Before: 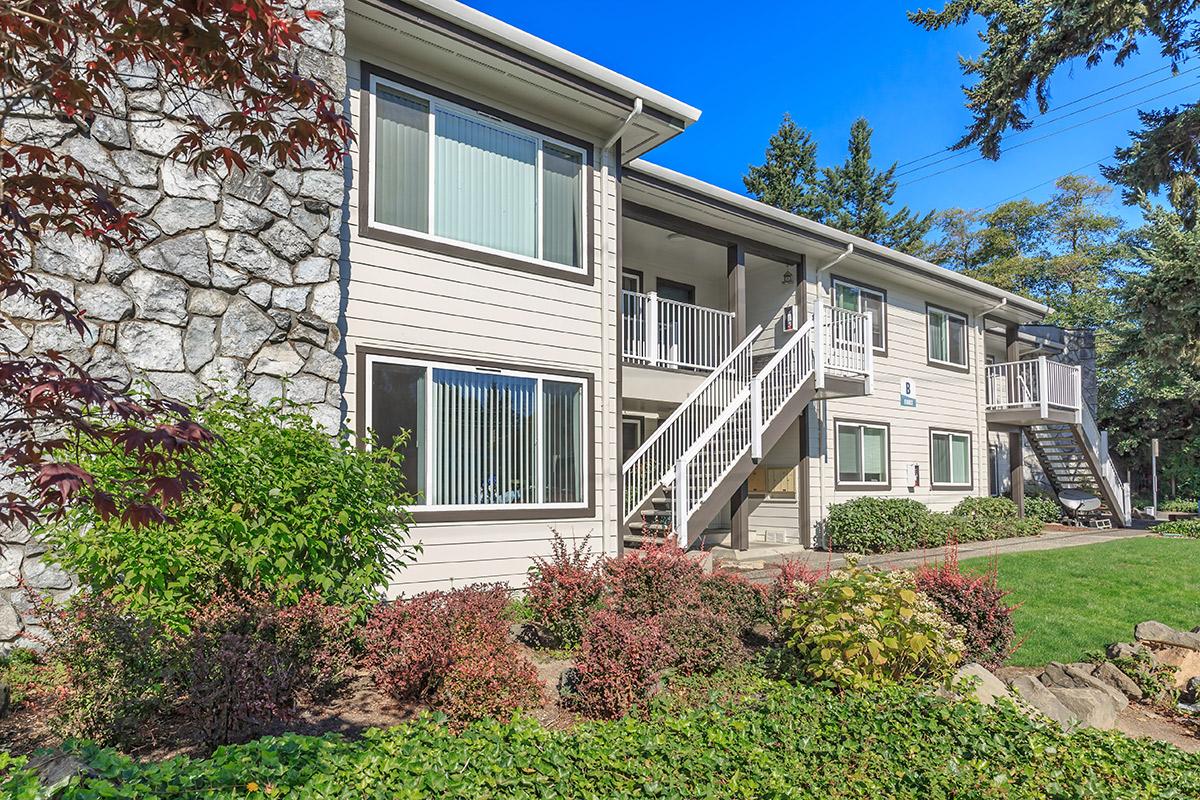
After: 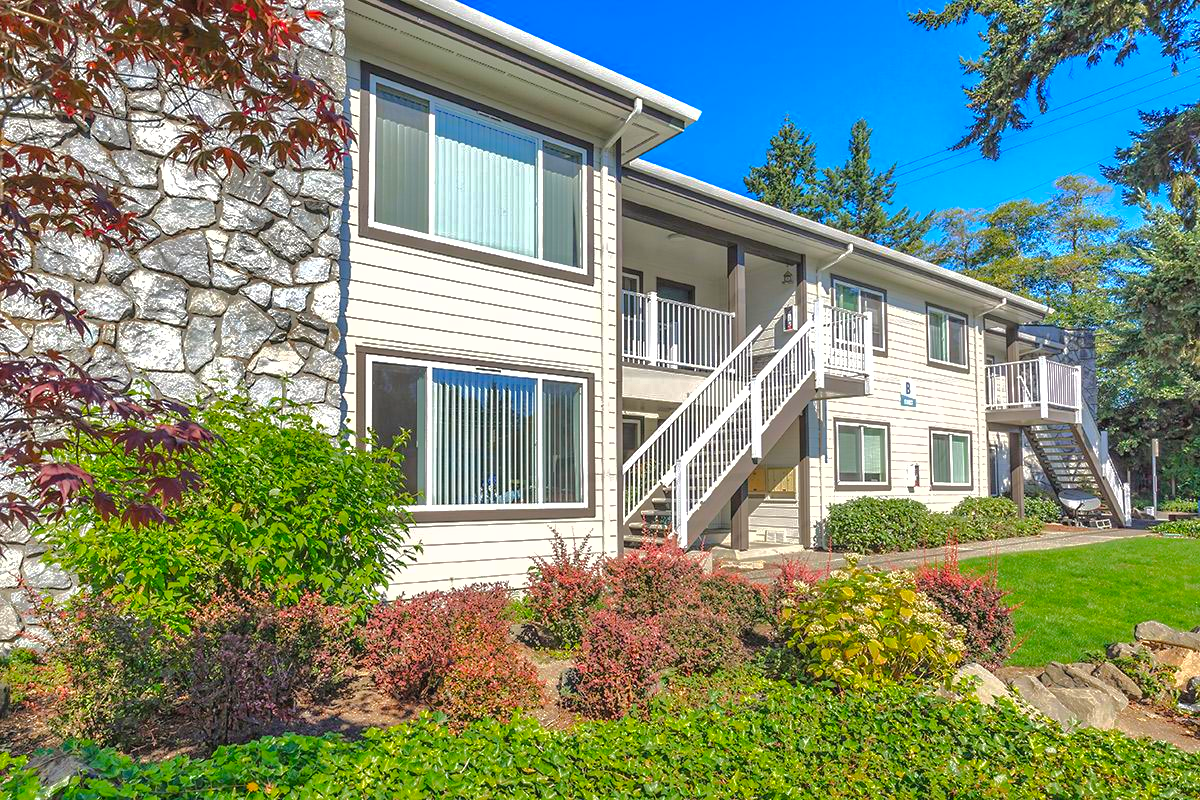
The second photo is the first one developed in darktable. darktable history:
exposure: black level correction -0.002, exposure 0.544 EV, compensate highlight preservation false
color balance rgb: perceptual saturation grading › global saturation 29.379%, global vibrance 20%
shadows and highlights: shadows 25.71, highlights -69.41, highlights color adjustment 0.611%
